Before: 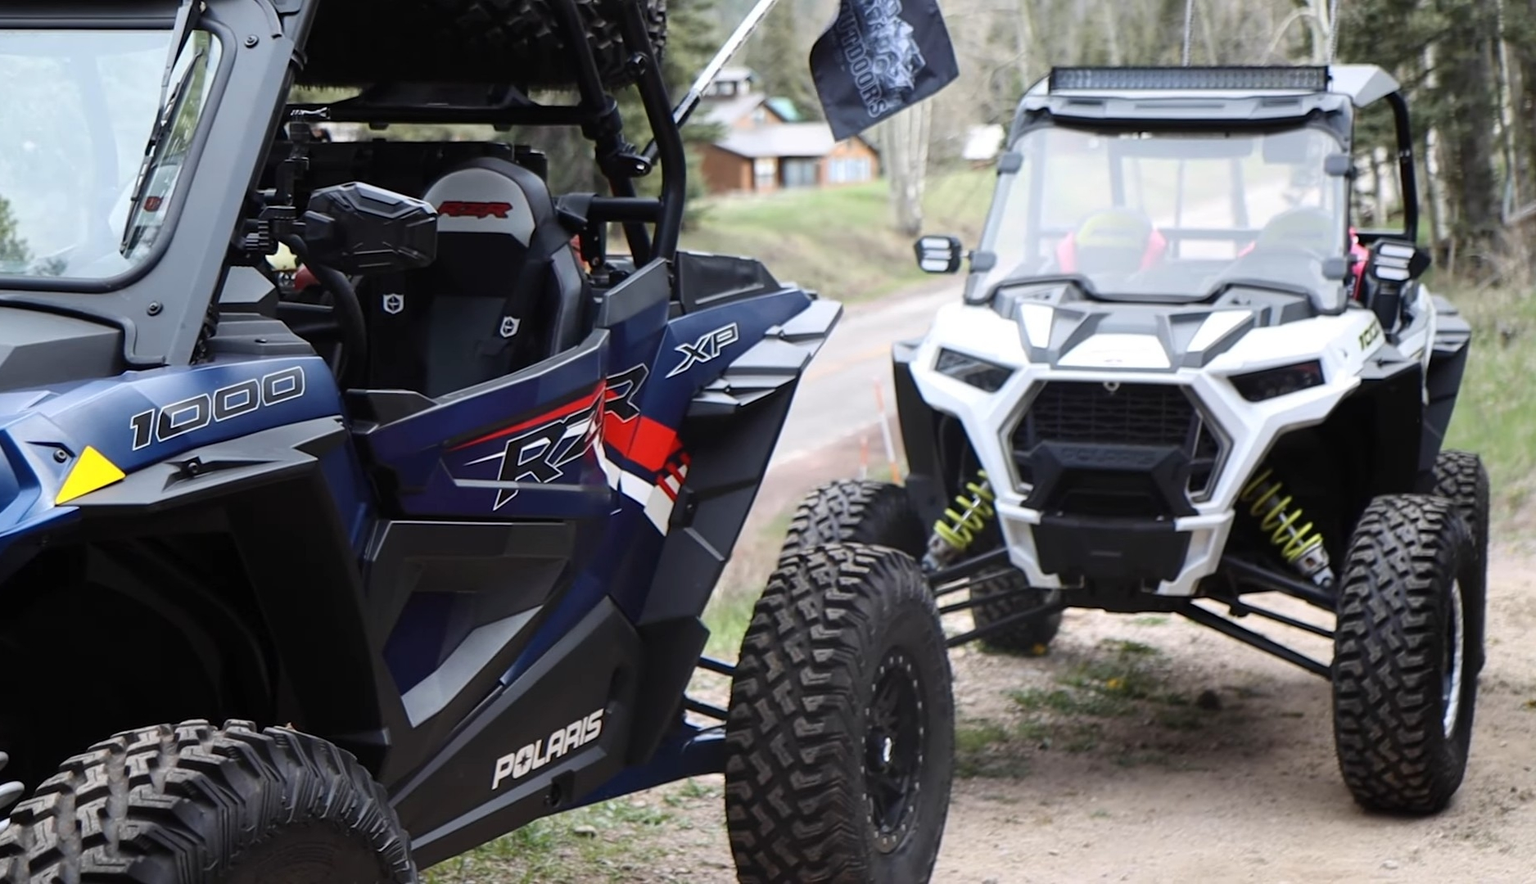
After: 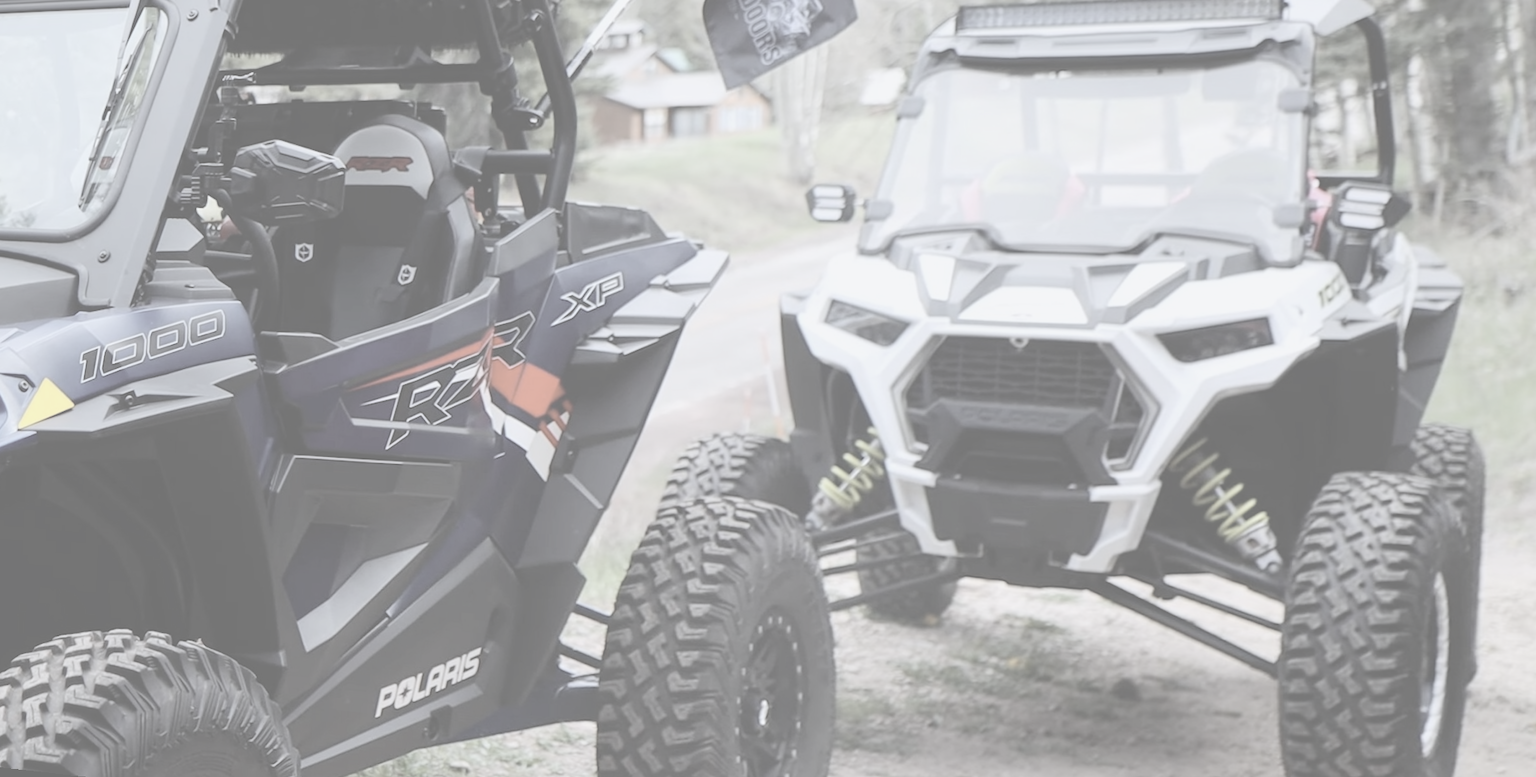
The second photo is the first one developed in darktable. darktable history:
tone equalizer: -8 EV -0.417 EV, -7 EV -0.389 EV, -6 EV -0.333 EV, -5 EV -0.222 EV, -3 EV 0.222 EV, -2 EV 0.333 EV, -1 EV 0.389 EV, +0 EV 0.417 EV, edges refinement/feathering 500, mask exposure compensation -1.57 EV, preserve details no
rotate and perspective: rotation 1.69°, lens shift (vertical) -0.023, lens shift (horizontal) -0.291, crop left 0.025, crop right 0.988, crop top 0.092, crop bottom 0.842
contrast brightness saturation: contrast -0.32, brightness 0.75, saturation -0.78
white balance: red 0.98, blue 1.034
